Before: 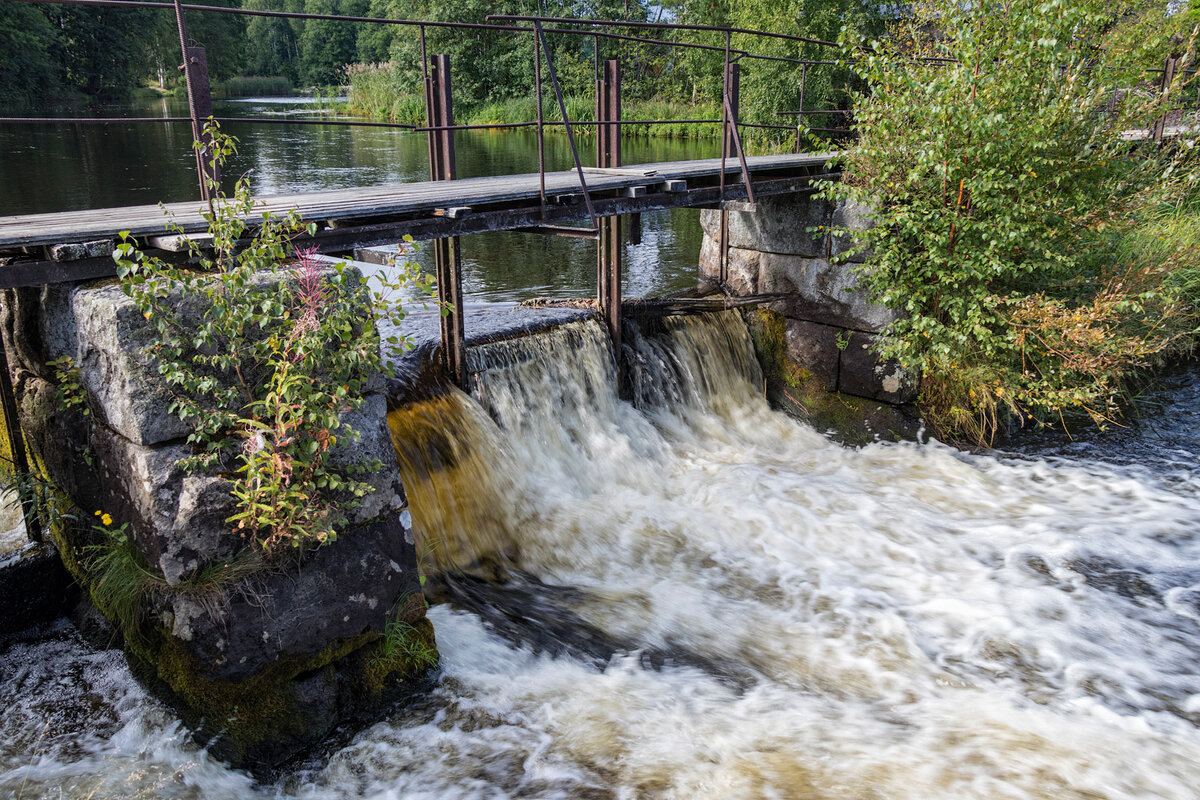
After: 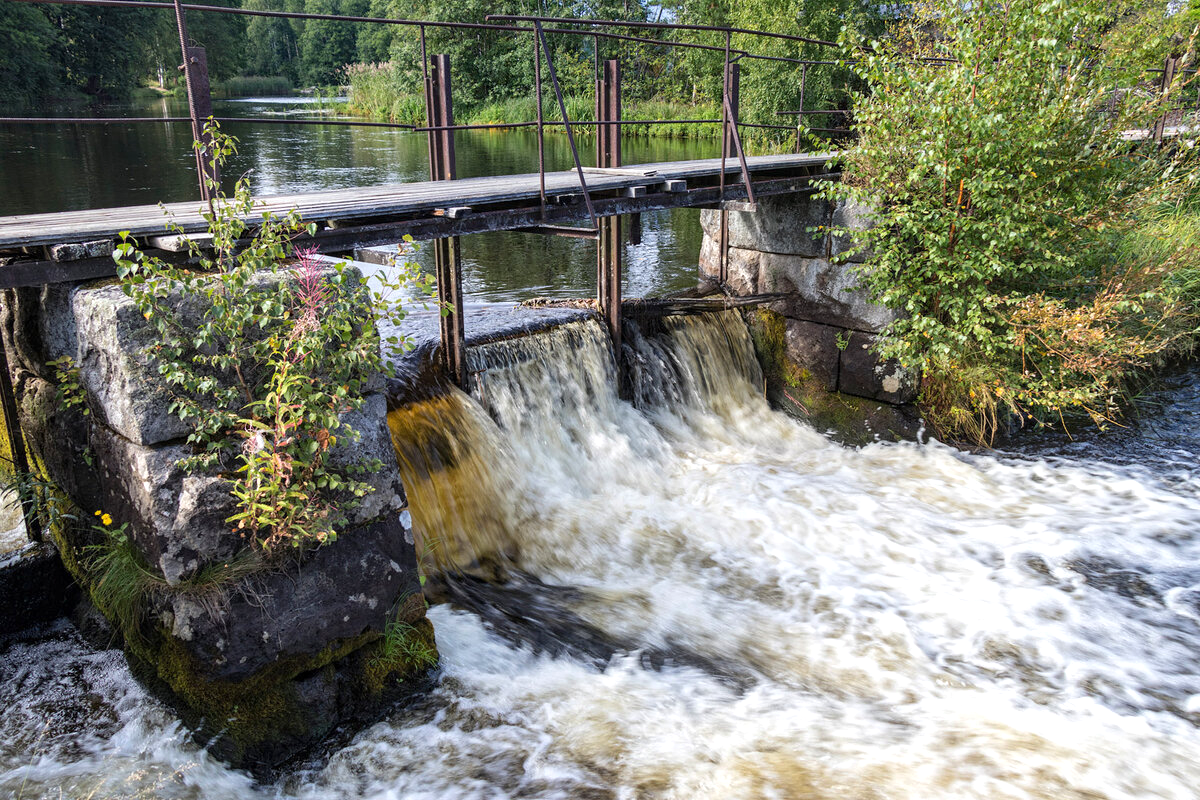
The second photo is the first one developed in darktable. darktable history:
exposure: exposure 0.378 EV, compensate highlight preservation false
